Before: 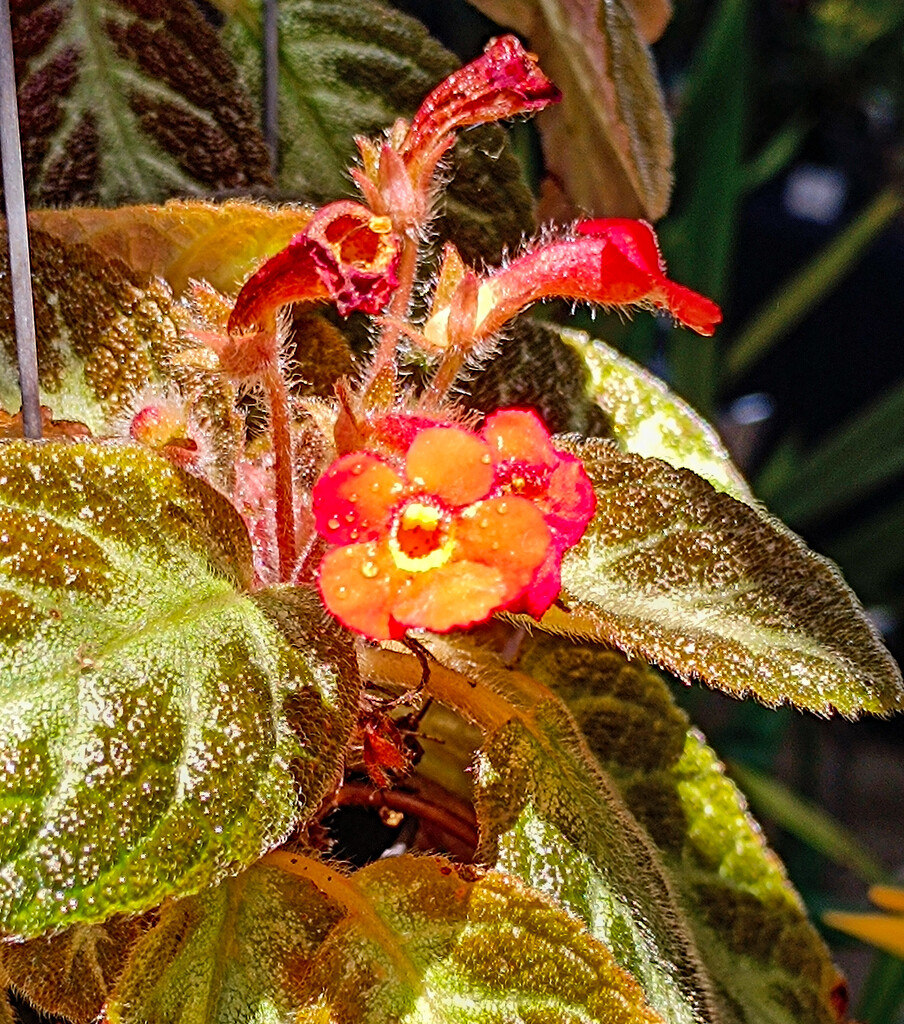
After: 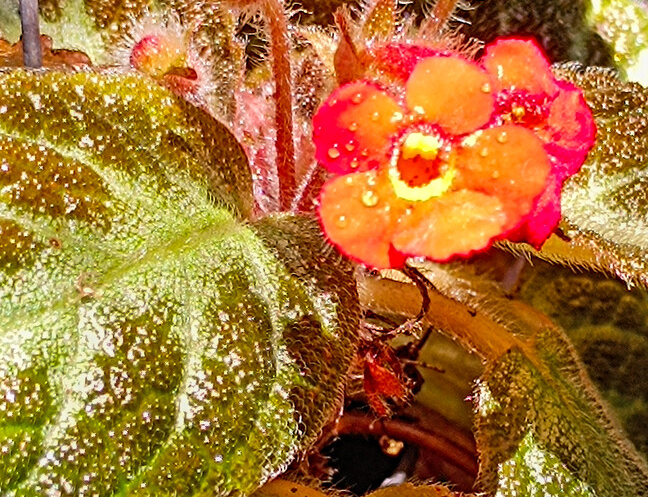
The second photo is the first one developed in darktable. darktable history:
crop: top 36.318%, right 28.308%, bottom 15.053%
